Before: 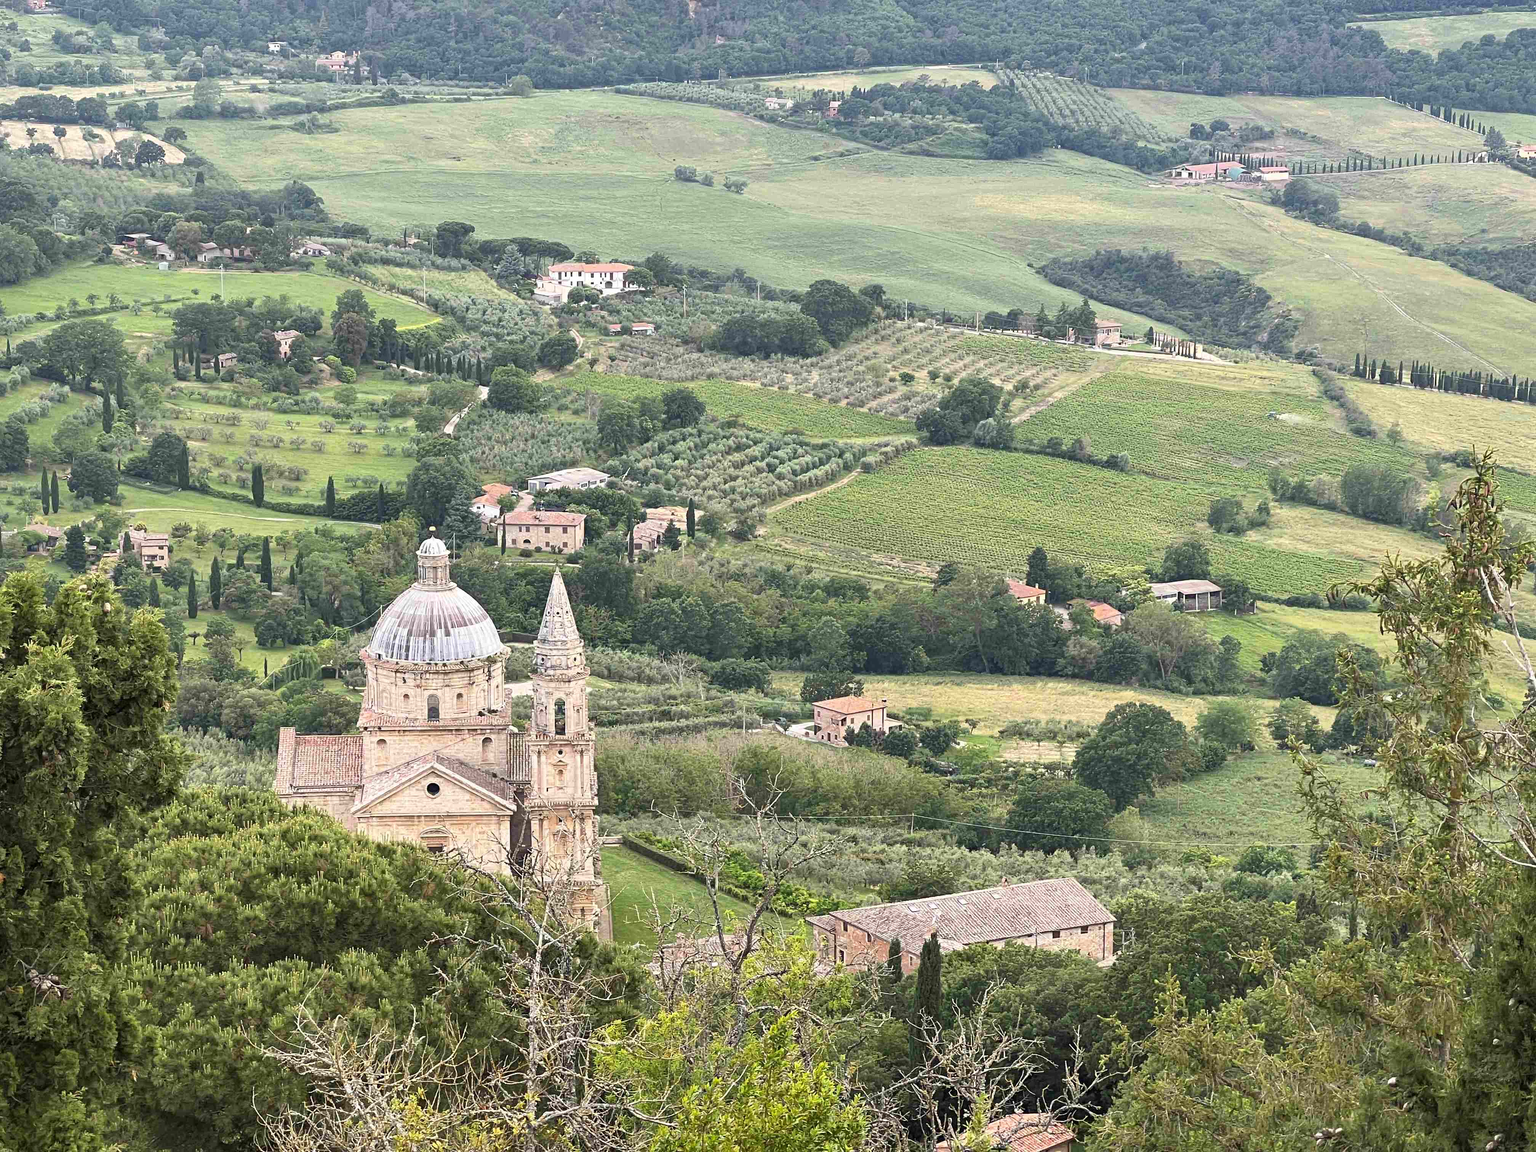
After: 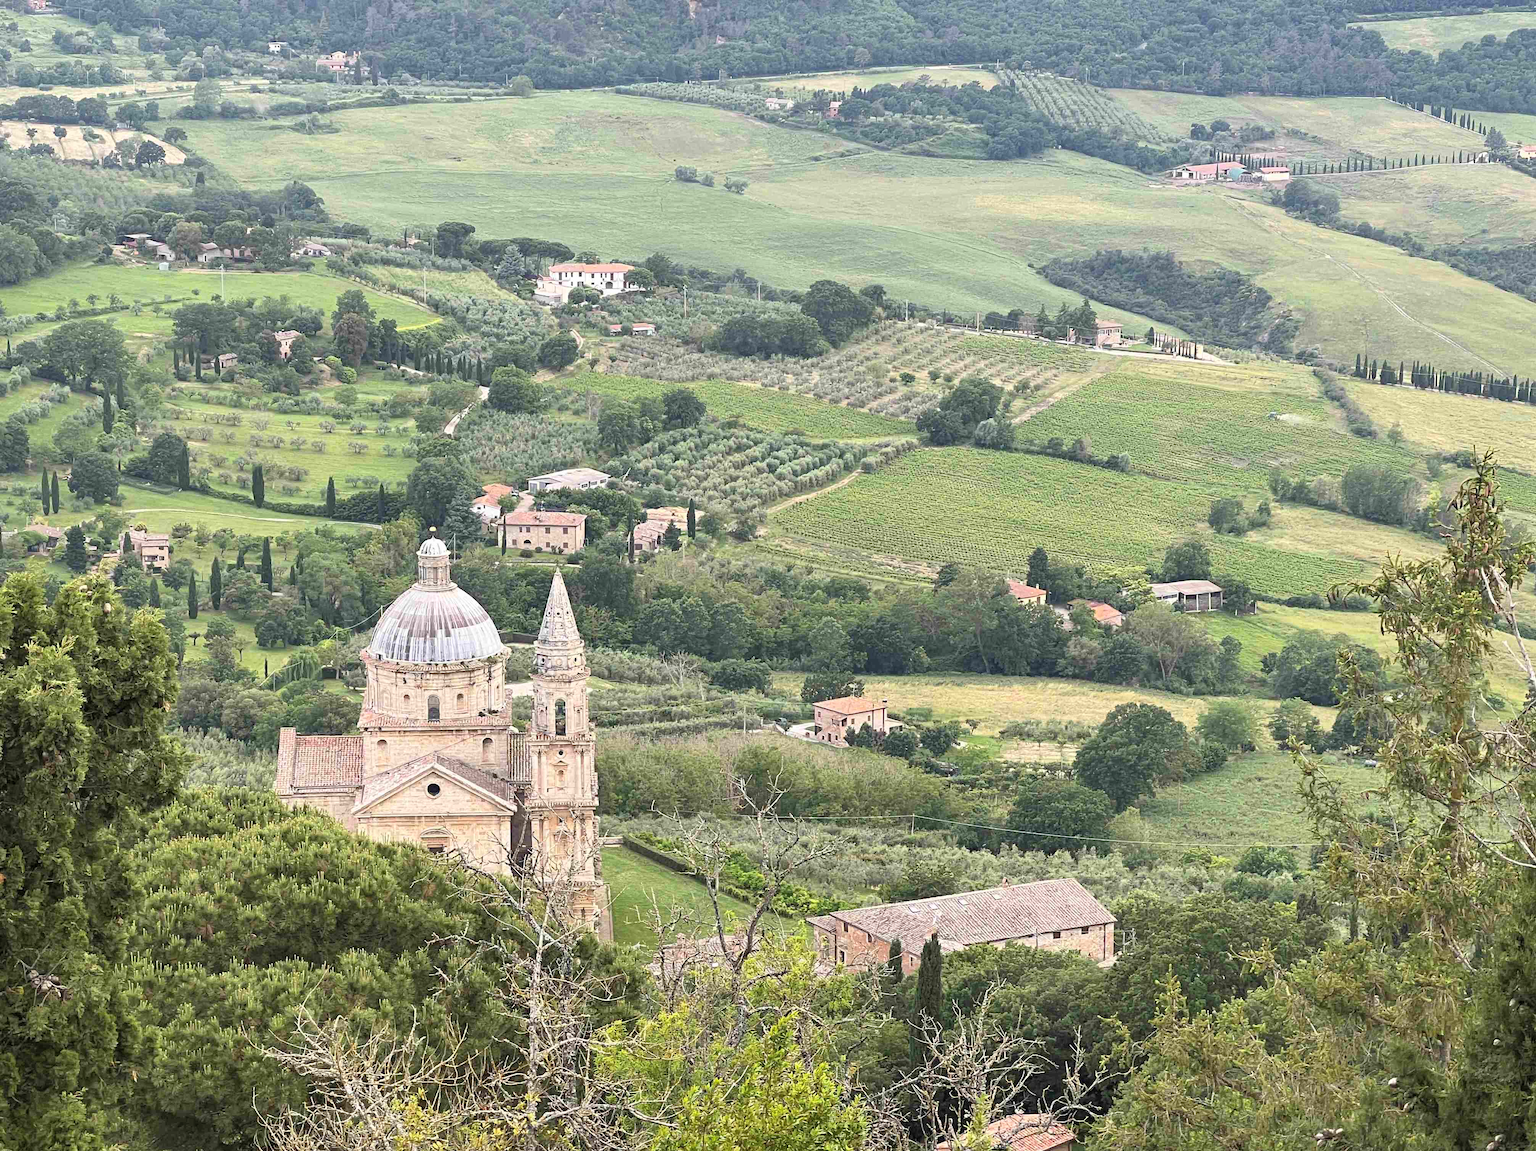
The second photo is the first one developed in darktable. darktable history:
contrast brightness saturation: contrast 0.047, brightness 0.057, saturation 0.01
